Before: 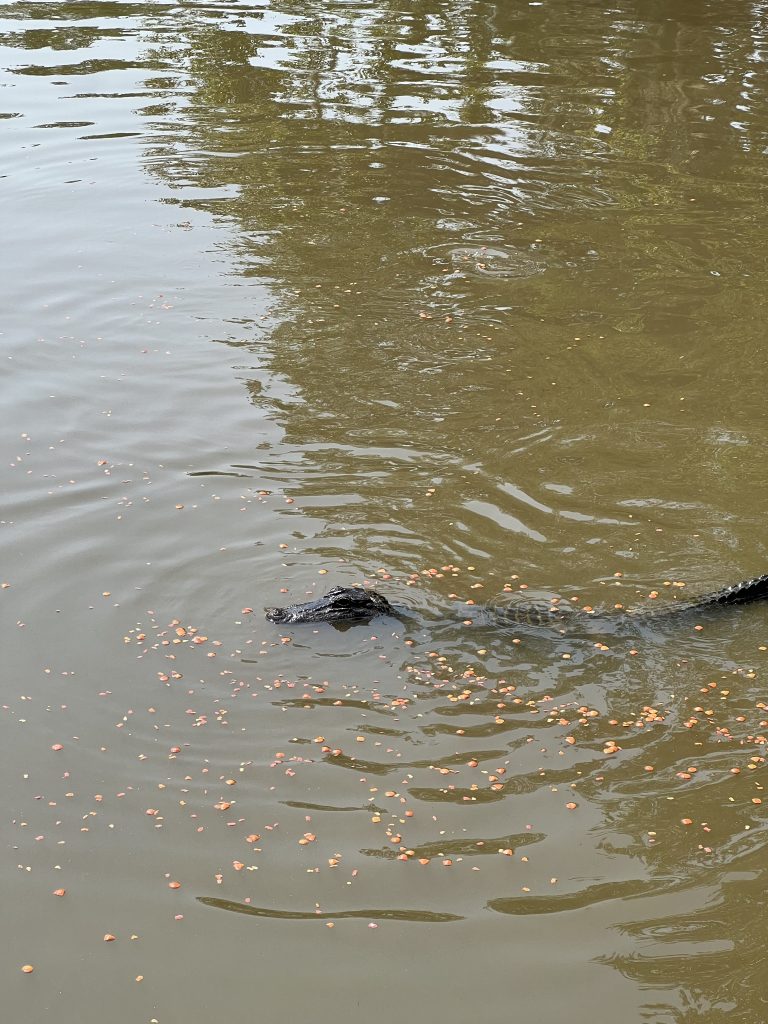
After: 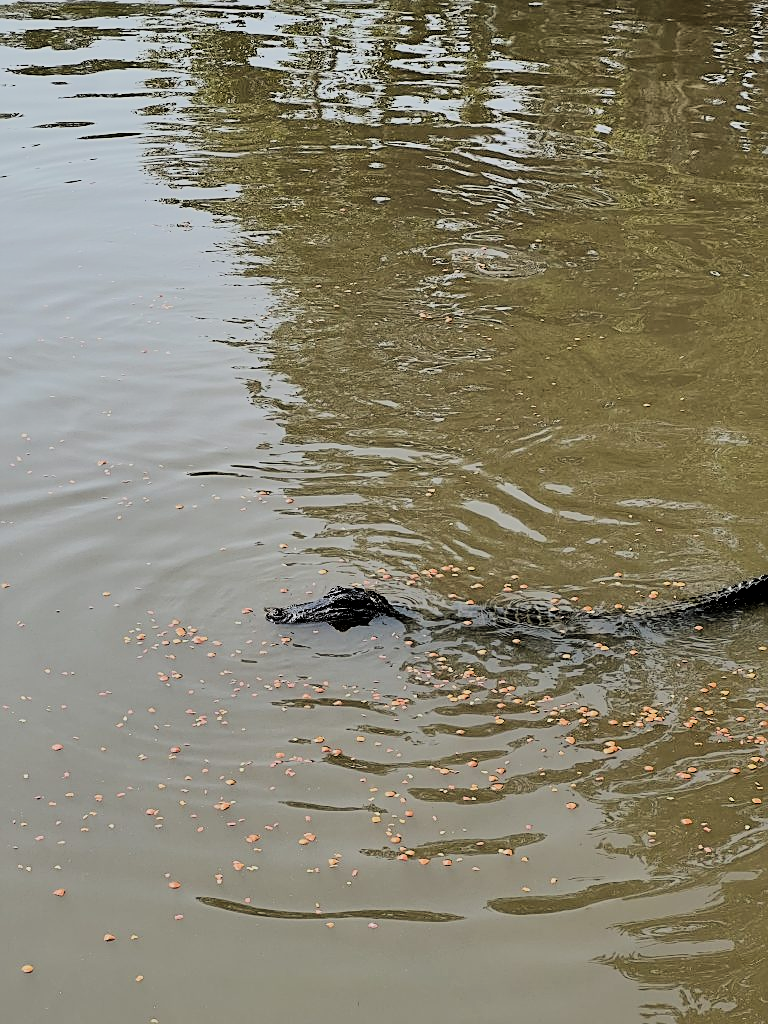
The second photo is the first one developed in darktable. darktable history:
shadows and highlights: shadows 51.89, highlights -28.51, soften with gaussian
filmic rgb: black relative exposure -3.18 EV, white relative exposure 7.02 EV, threshold 5.97 EV, hardness 1.47, contrast 1.355, color science v6 (2022), enable highlight reconstruction true
sharpen: on, module defaults
